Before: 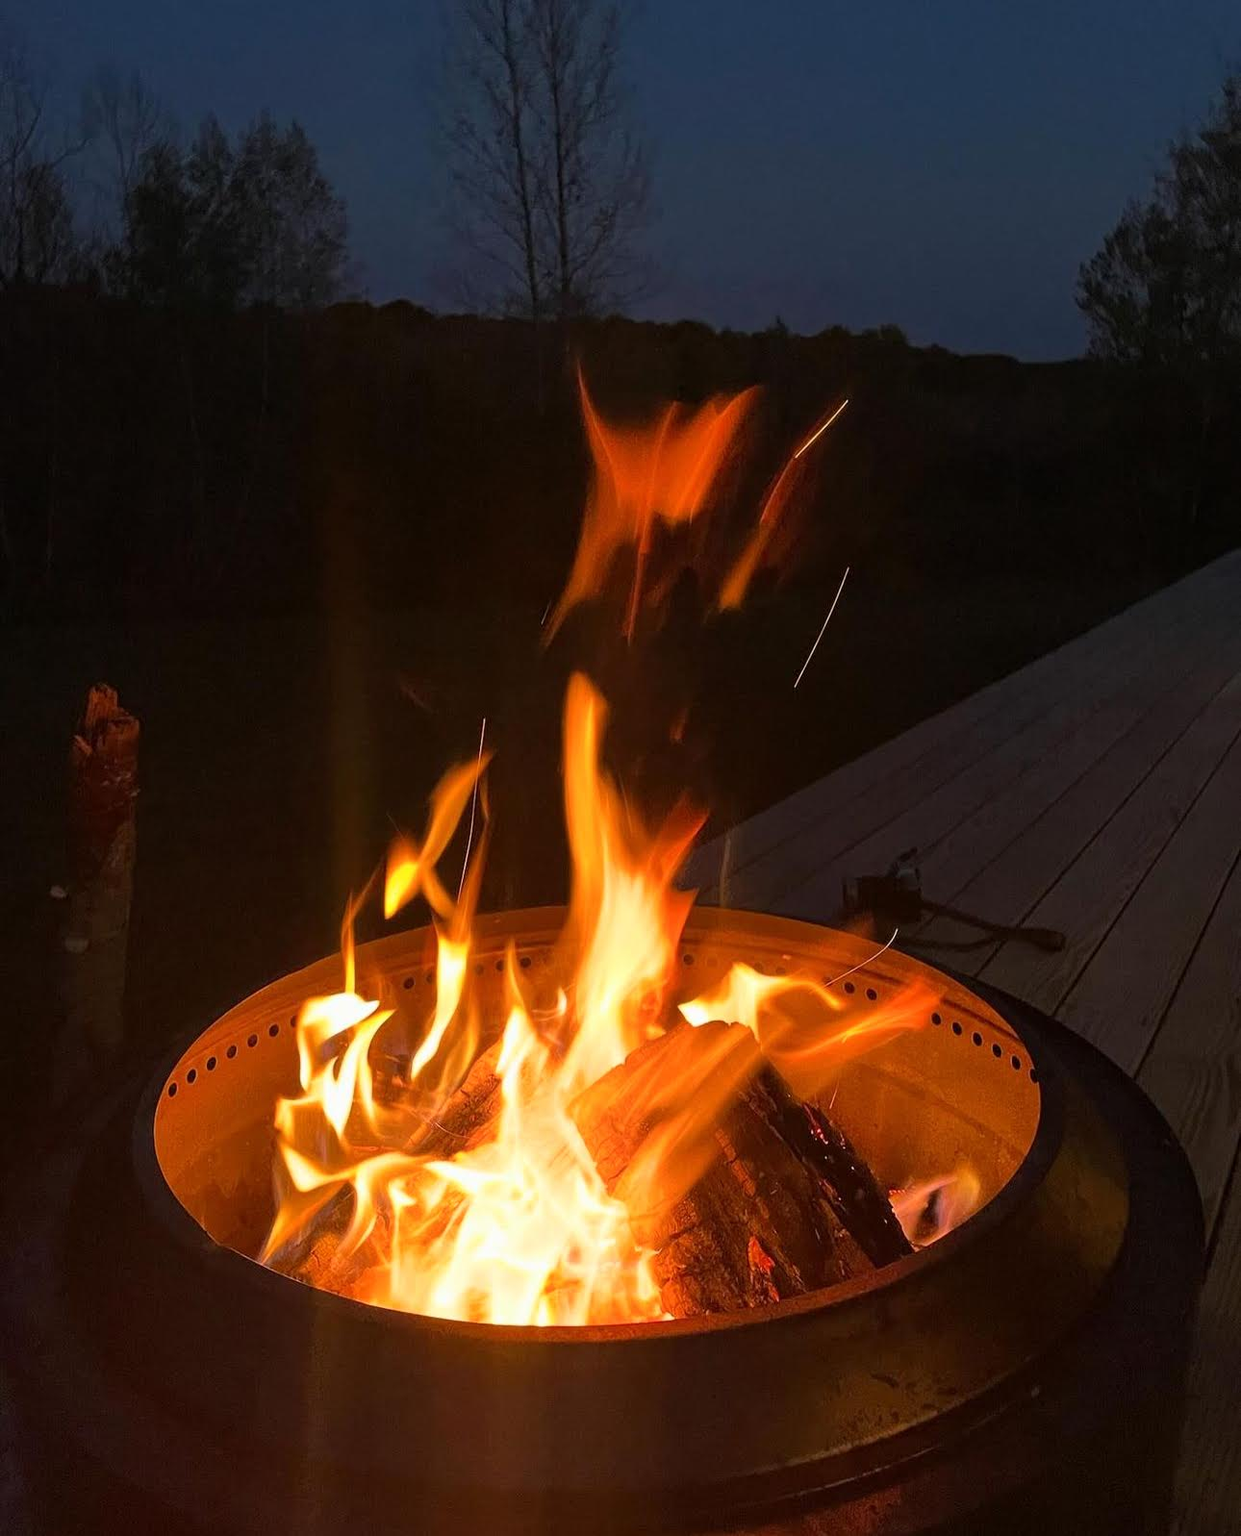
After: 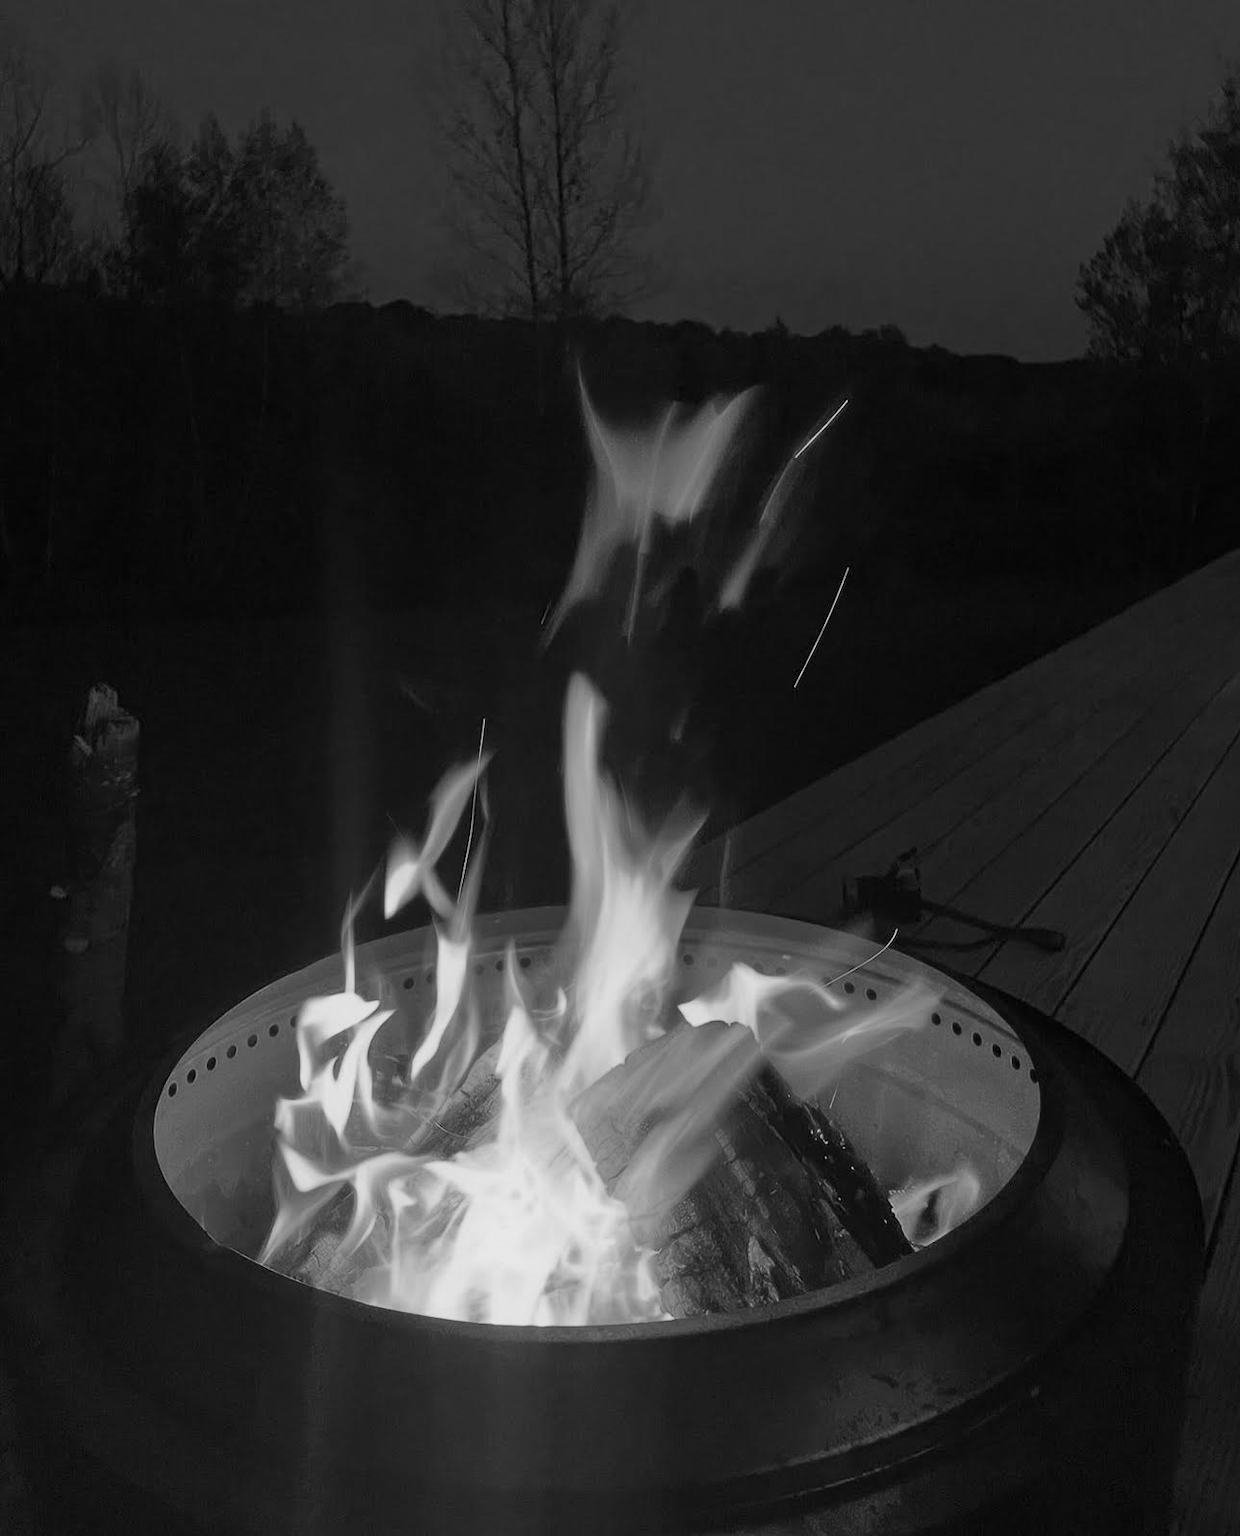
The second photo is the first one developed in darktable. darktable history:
monochrome: a 14.95, b -89.96
